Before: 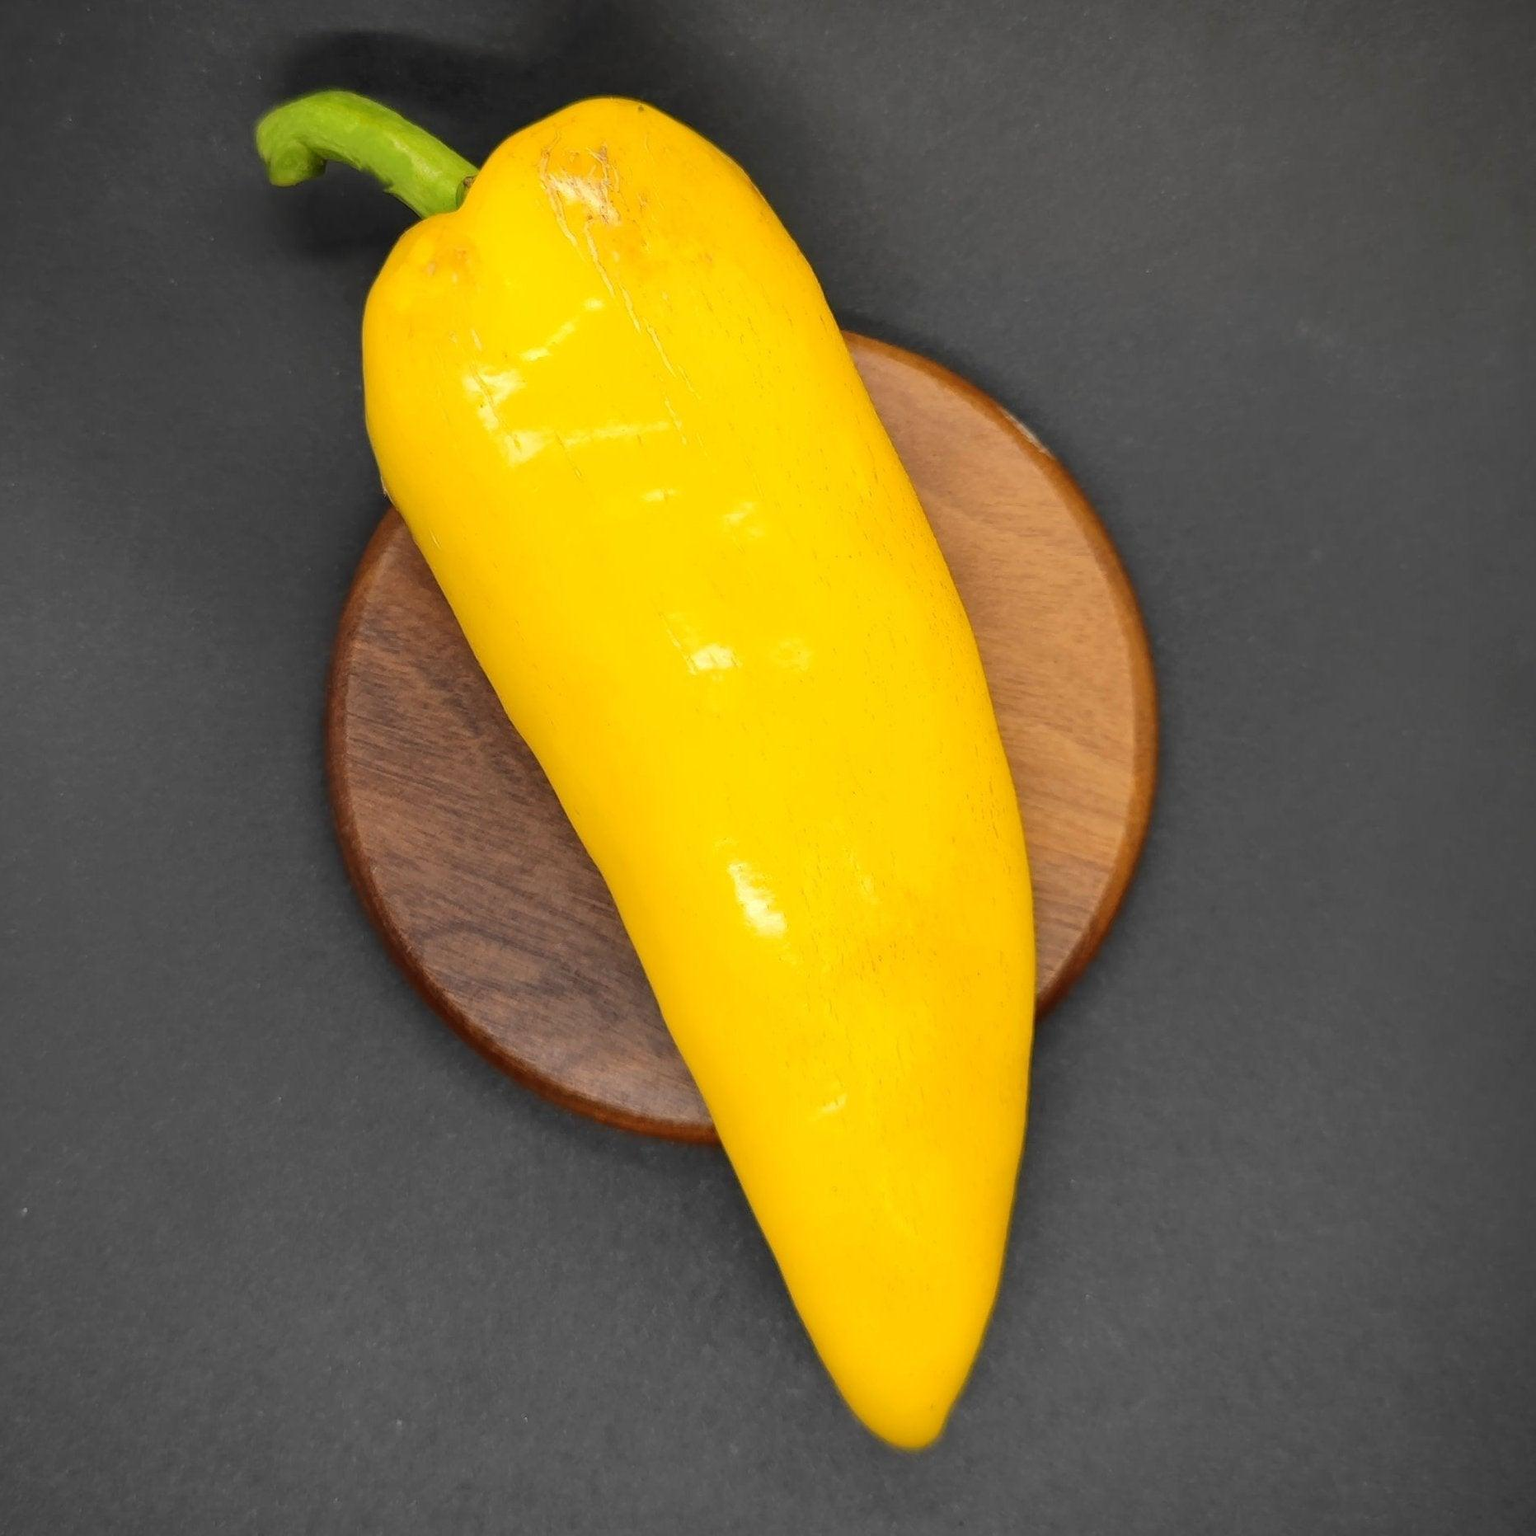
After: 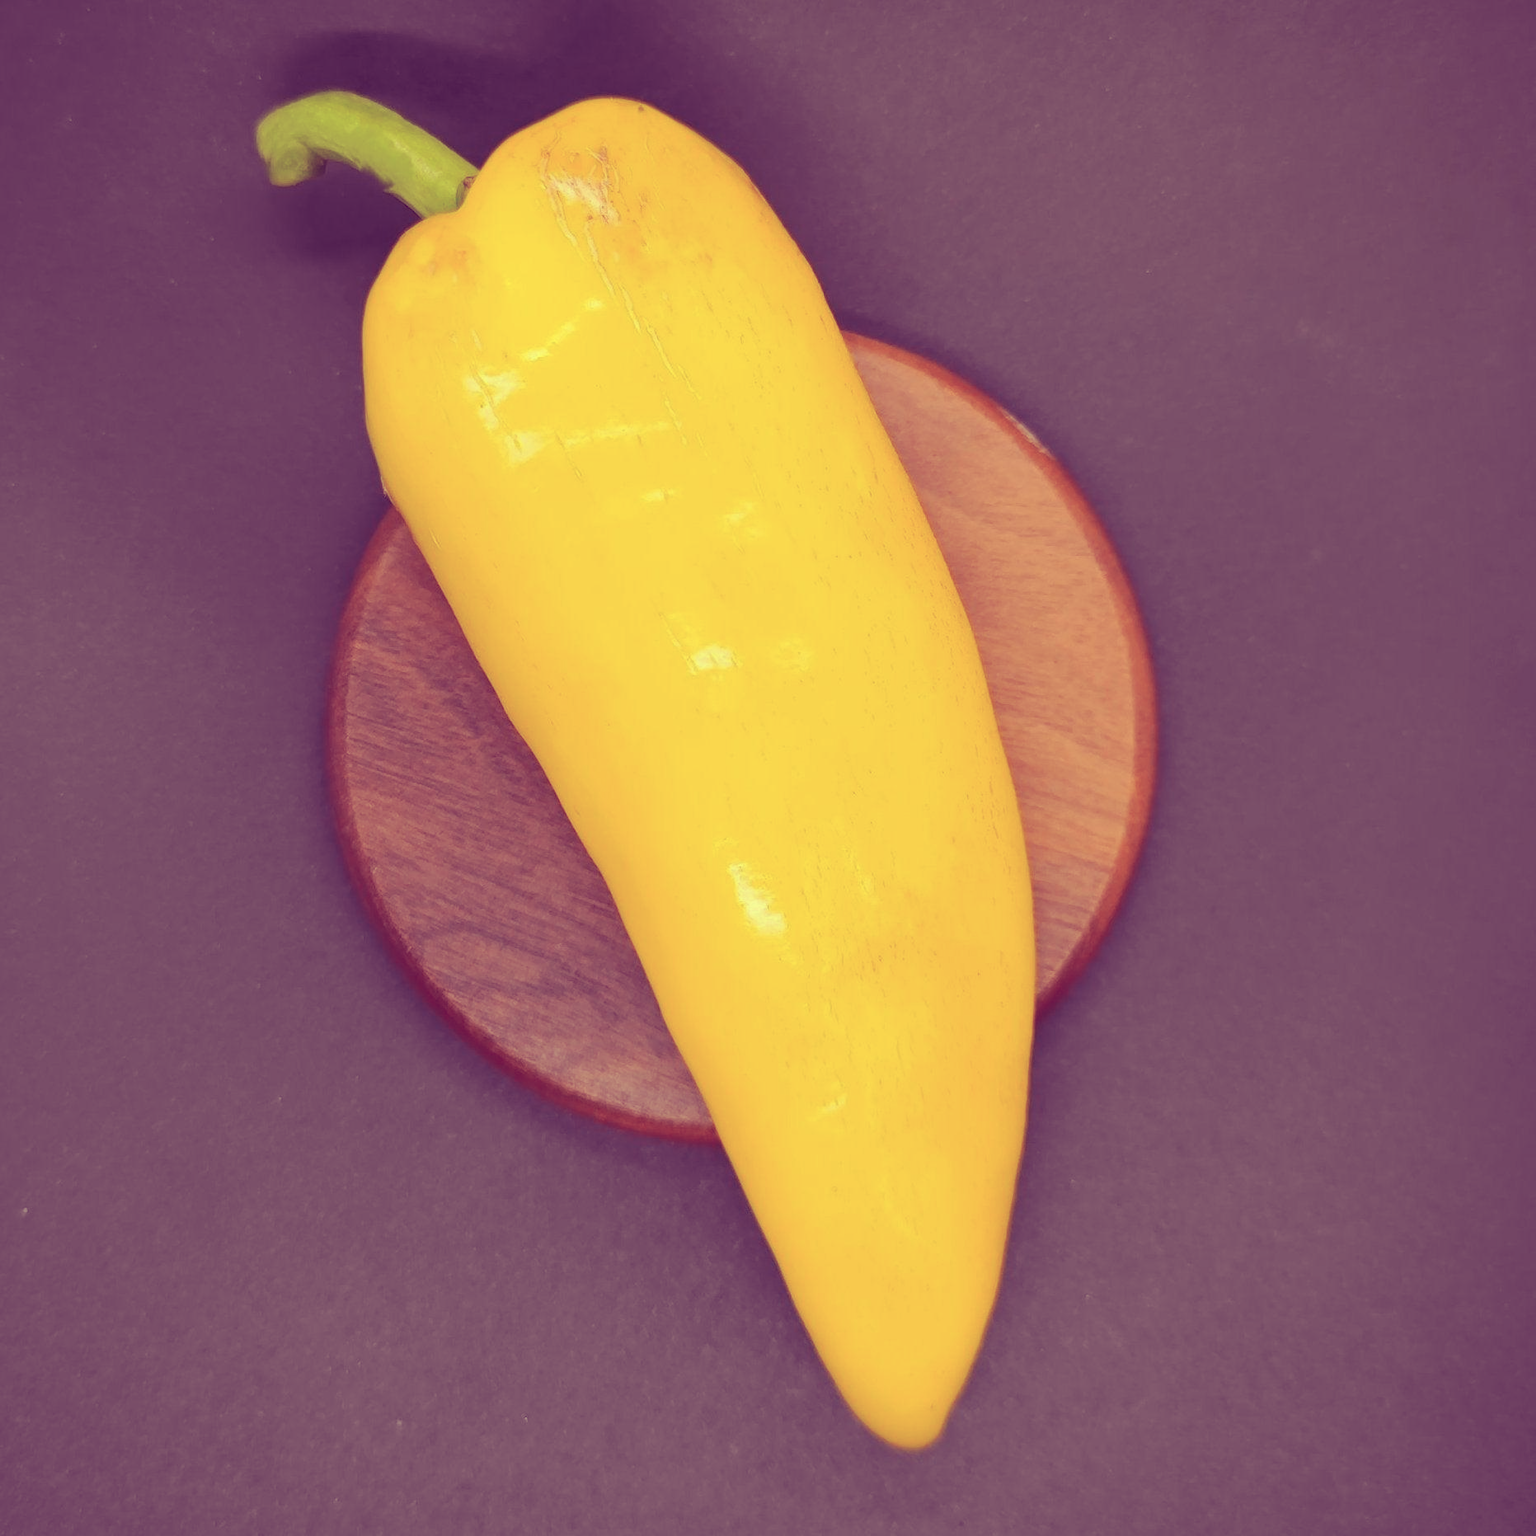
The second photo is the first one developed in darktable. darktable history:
tone curve: curves: ch0 [(0, 0) (0.003, 0.125) (0.011, 0.139) (0.025, 0.155) (0.044, 0.174) (0.069, 0.192) (0.1, 0.211) (0.136, 0.234) (0.177, 0.262) (0.224, 0.296) (0.277, 0.337) (0.335, 0.385) (0.399, 0.436) (0.468, 0.5) (0.543, 0.573) (0.623, 0.644) (0.709, 0.713) (0.801, 0.791) (0.898, 0.881) (1, 1)], preserve colors none
color look up table: target L [96.81, 94.91, 90.46, 87.41, 78.9, 79.27, 73.68, 73.38, 61.5, 58.49, 49.67, 29.28, 28.48, 6.996, 200.55, 85.26, 77.78, 67.1, 61.12, 56.81, 50.56, 51.17, 33.38, 27.27, 9.943, 99.84, 79.12, 70.66, 68.37, 59.23, 57.34, 55.29, 53.66, 47.91, 40.67, 38.94, 37.36, 32.94, 18.06, 11.21, 19.94, 7.788, 92.49, 80.18, 78.98, 70.21, 55.89, 37.48, 34.31], target a [-10.21, -27.08, -40.37, -74.89, -66.81, -20.15, -56.24, -17.91, -51.14, -14.87, -30.88, -9.755, 27.46, 30.42, 0, 7.58, 6.84, 47.62, 65.16, 37.25, 19.16, 38.46, 69.12, 56.46, 47.34, -8.082, 17, 12.98, 6.101, 83.81, 45.05, 9.467, 80.74, 28.76, 7.571, 2.796, 71.48, 71.31, 27.74, 54.09, 59.8, 45.09, -32.23, -54.41, -16.59, -30.06, -28.86, -10.38, 18.89], target b [51.32, 82.18, 42.27, 60.26, 42.12, 34.92, 20.31, 63.99, 49.46, 34.96, 12.65, 0.751, 8.807, -27.36, 0, 71.9, 33.22, 24.59, 36.42, 39.82, 20.14, 16.43, 18.1, -7.494, -19.08, 31.98, 7.059, 13.42, -9.978, -24.53, -15.92, -9.105, 5.765, -4.81, -50.47, -41.13, -58.72, -32.91, -41.72, -69.45, -38.7, -39.27, 24.39, 7.03, 17.65, -5.066, -3.652, -15.77, -10.09], num patches 49
